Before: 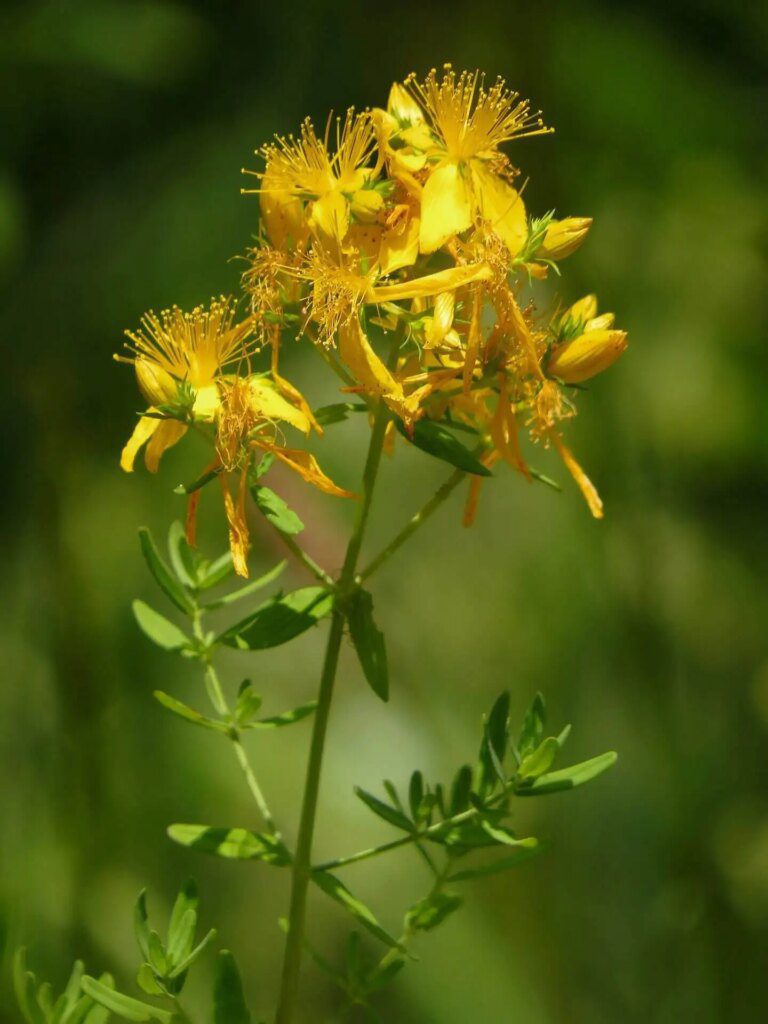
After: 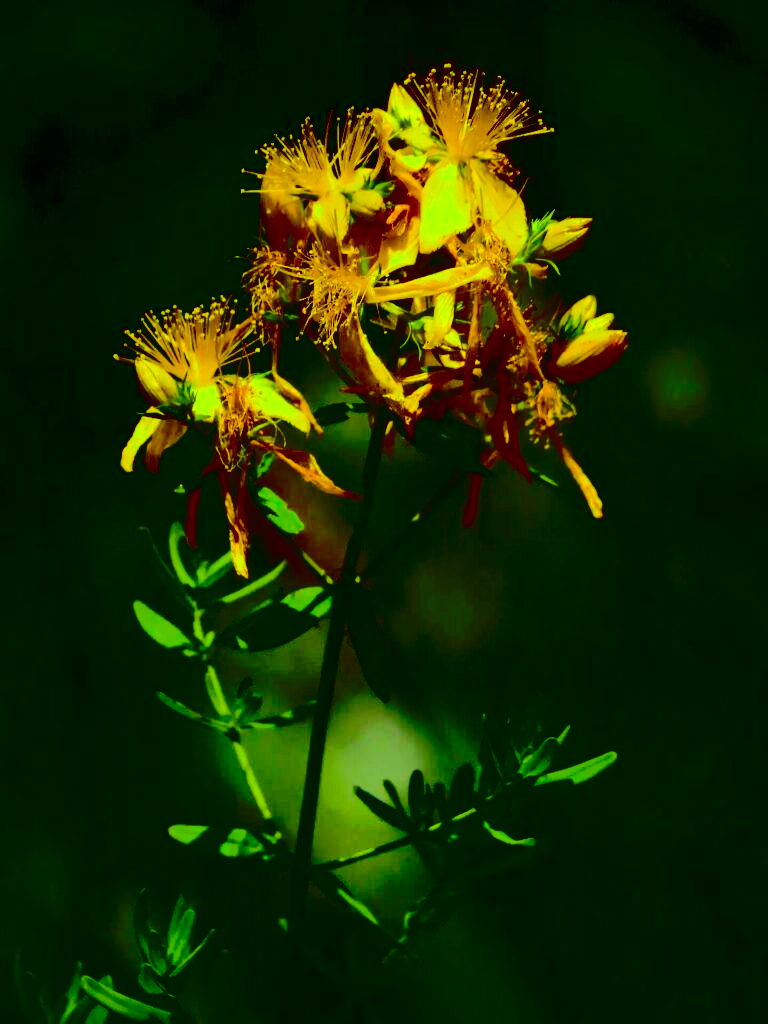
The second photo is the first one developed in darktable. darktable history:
contrast brightness saturation: contrast 0.77, brightness -1, saturation 1
shadows and highlights: shadows 40, highlights -60
white balance: red 0.954, blue 1.079
